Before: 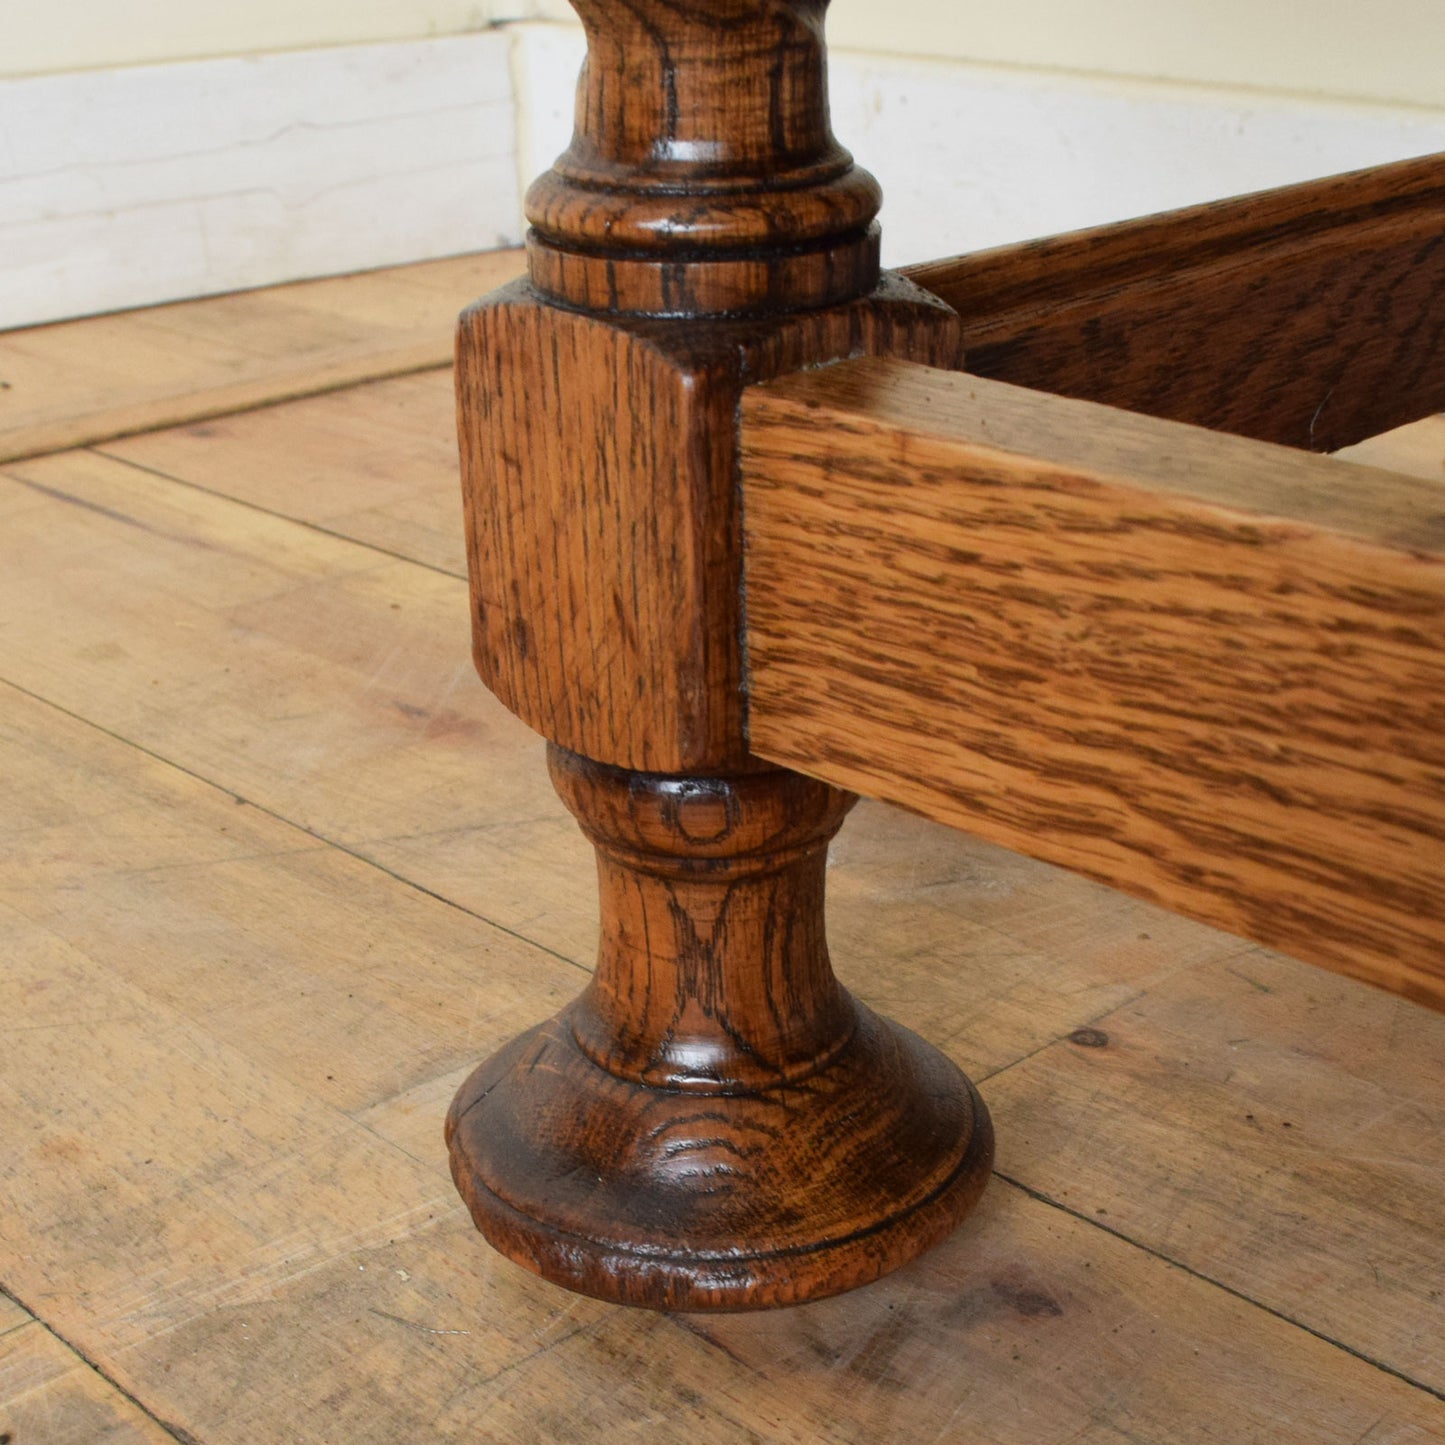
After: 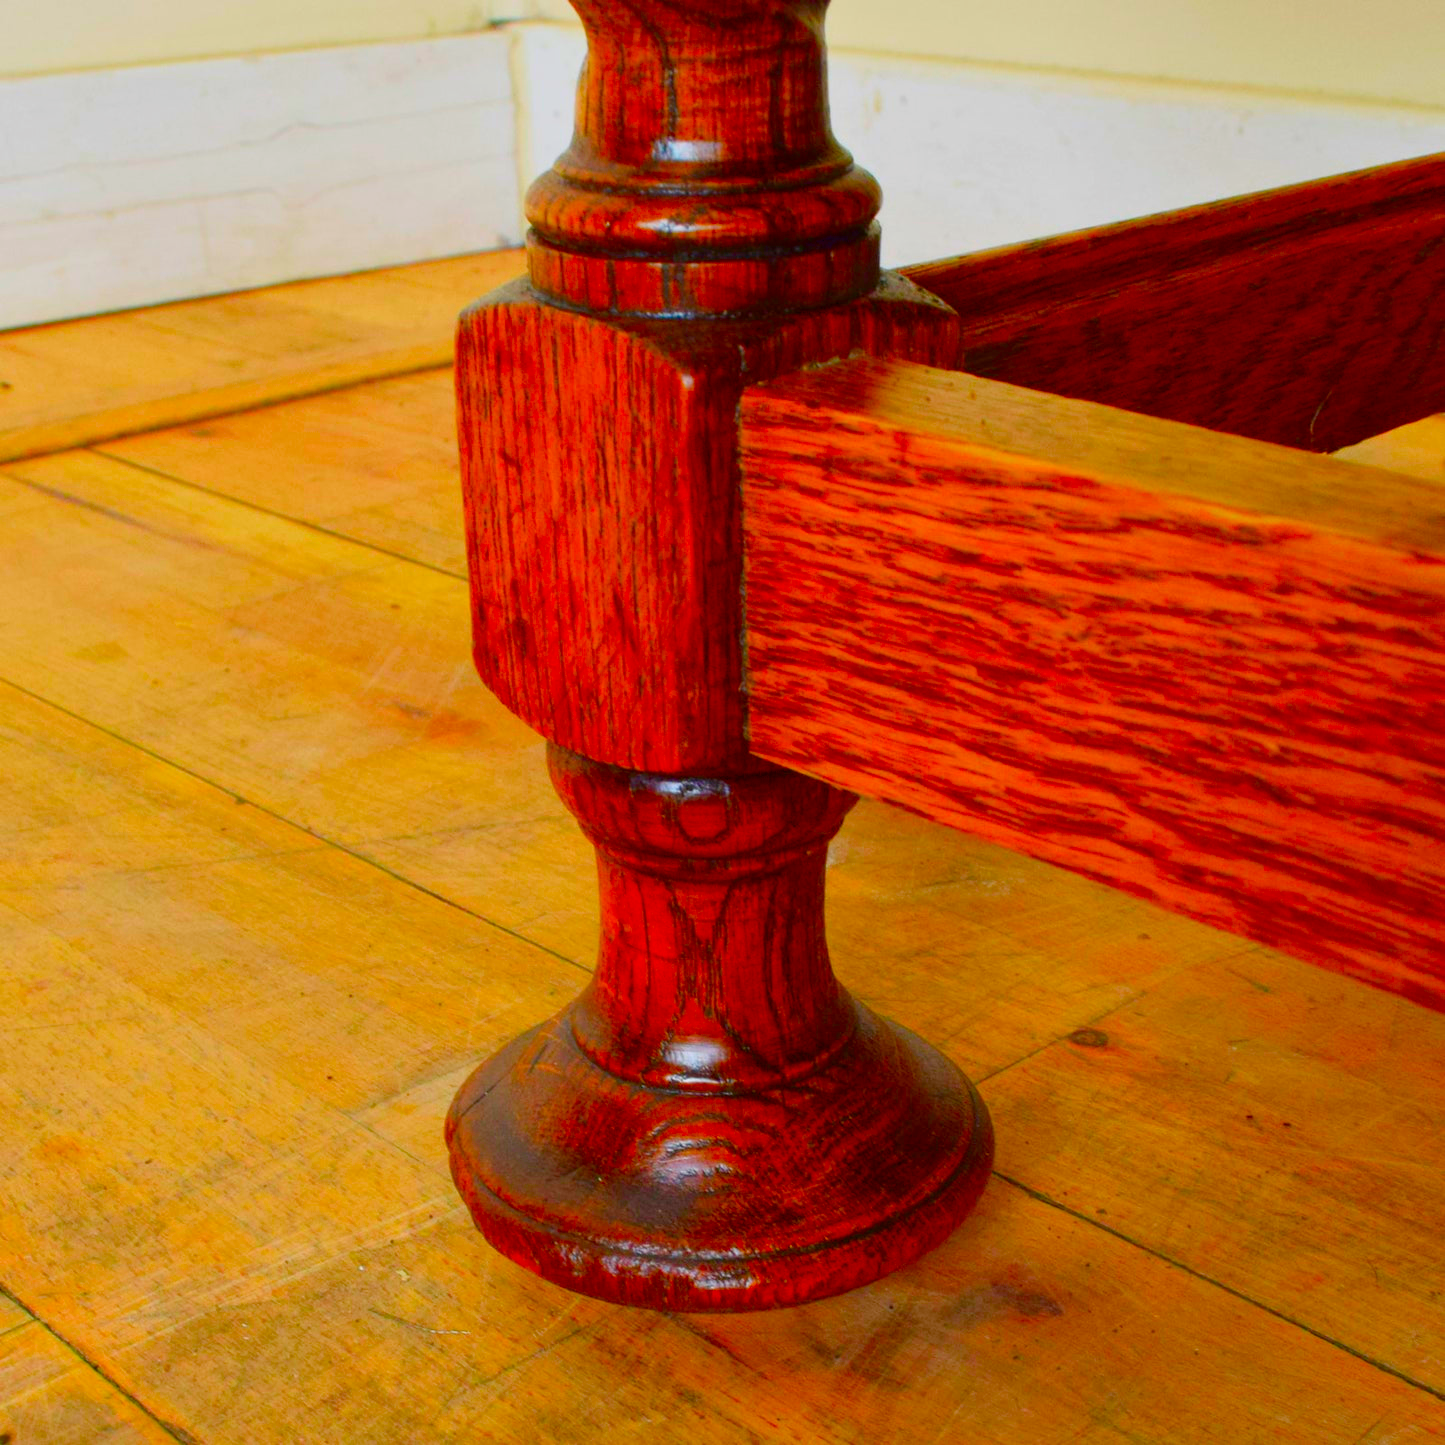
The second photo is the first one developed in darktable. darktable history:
color correction: highlights b* 0.034, saturation 2.13
color balance rgb: linear chroma grading › global chroma 14.909%, perceptual saturation grading › global saturation 27.415%, perceptual saturation grading › highlights -28.211%, perceptual saturation grading › mid-tones 15.932%, perceptual saturation grading › shadows 33.148%, contrast -10.129%
tone equalizer: on, module defaults
